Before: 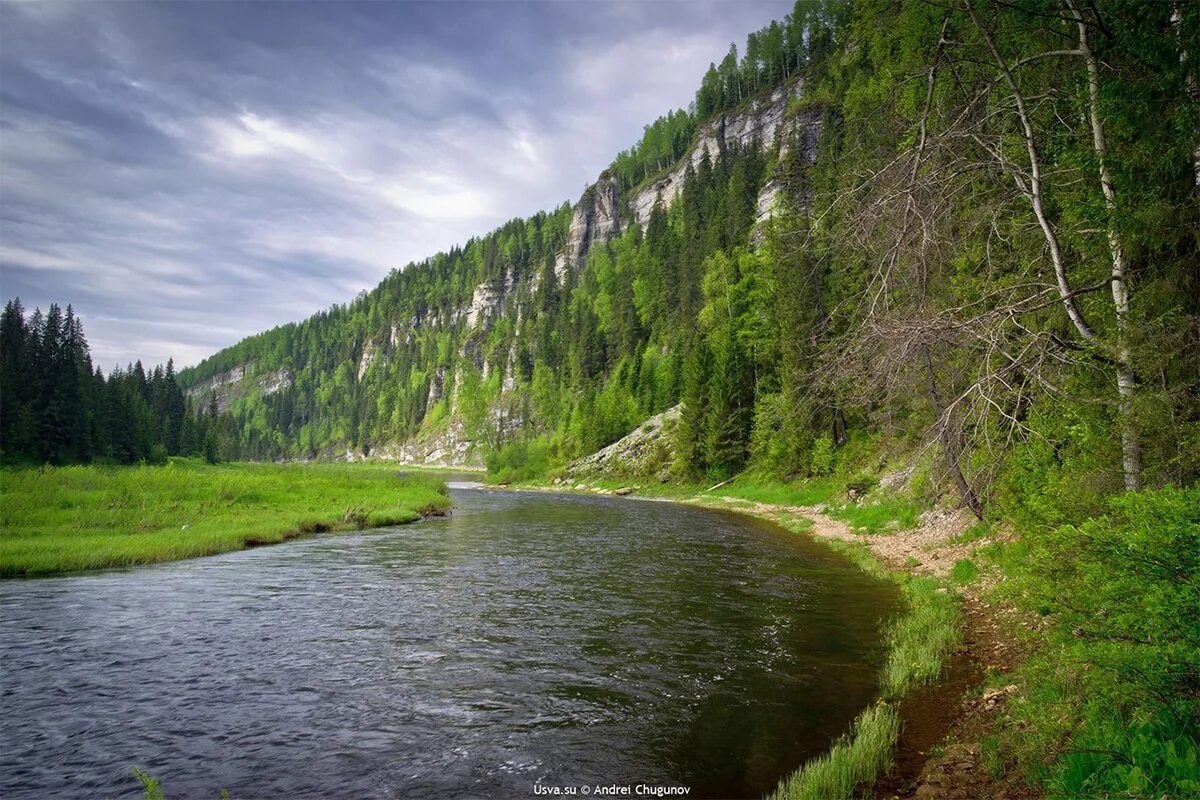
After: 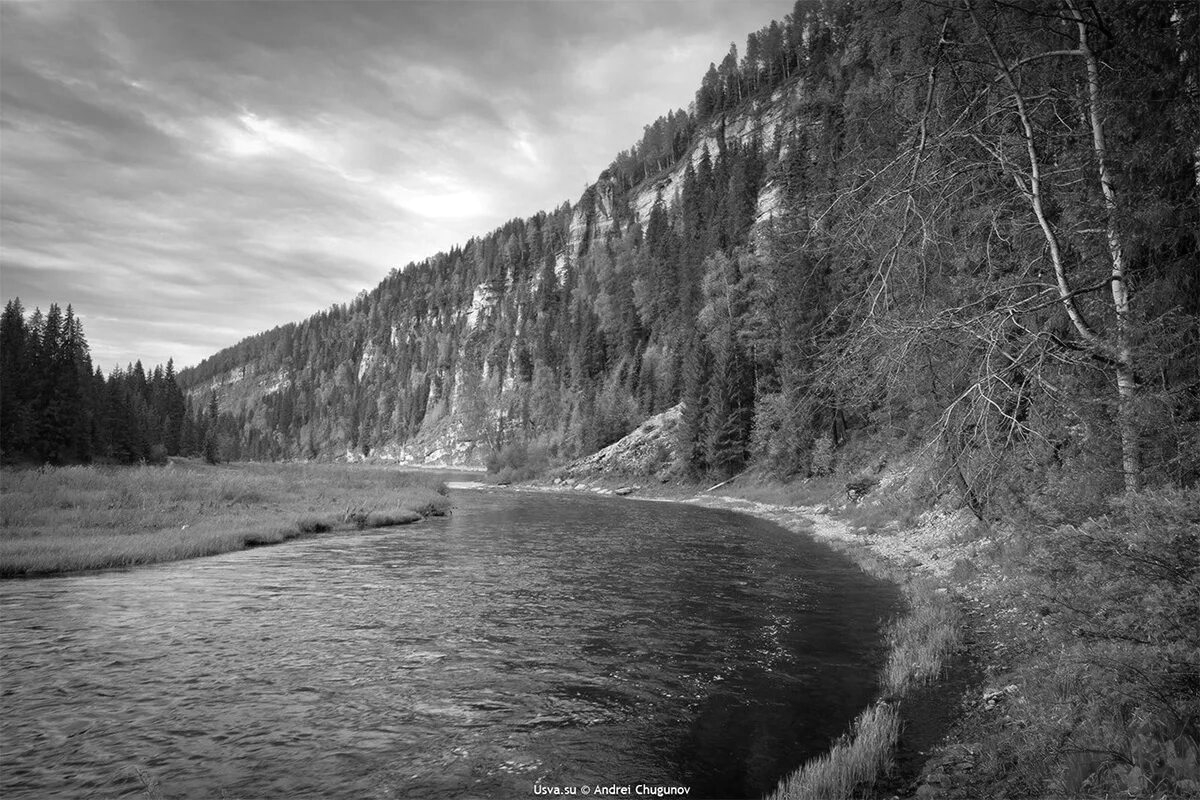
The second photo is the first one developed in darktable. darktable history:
exposure: exposure 0.124 EV, compensate highlight preservation false
tone equalizer: on, module defaults
color calibration: output gray [0.267, 0.423, 0.261, 0], gray › normalize channels true, illuminant as shot in camera, x 0.365, y 0.379, temperature 4423.84 K, gamut compression 0.019
